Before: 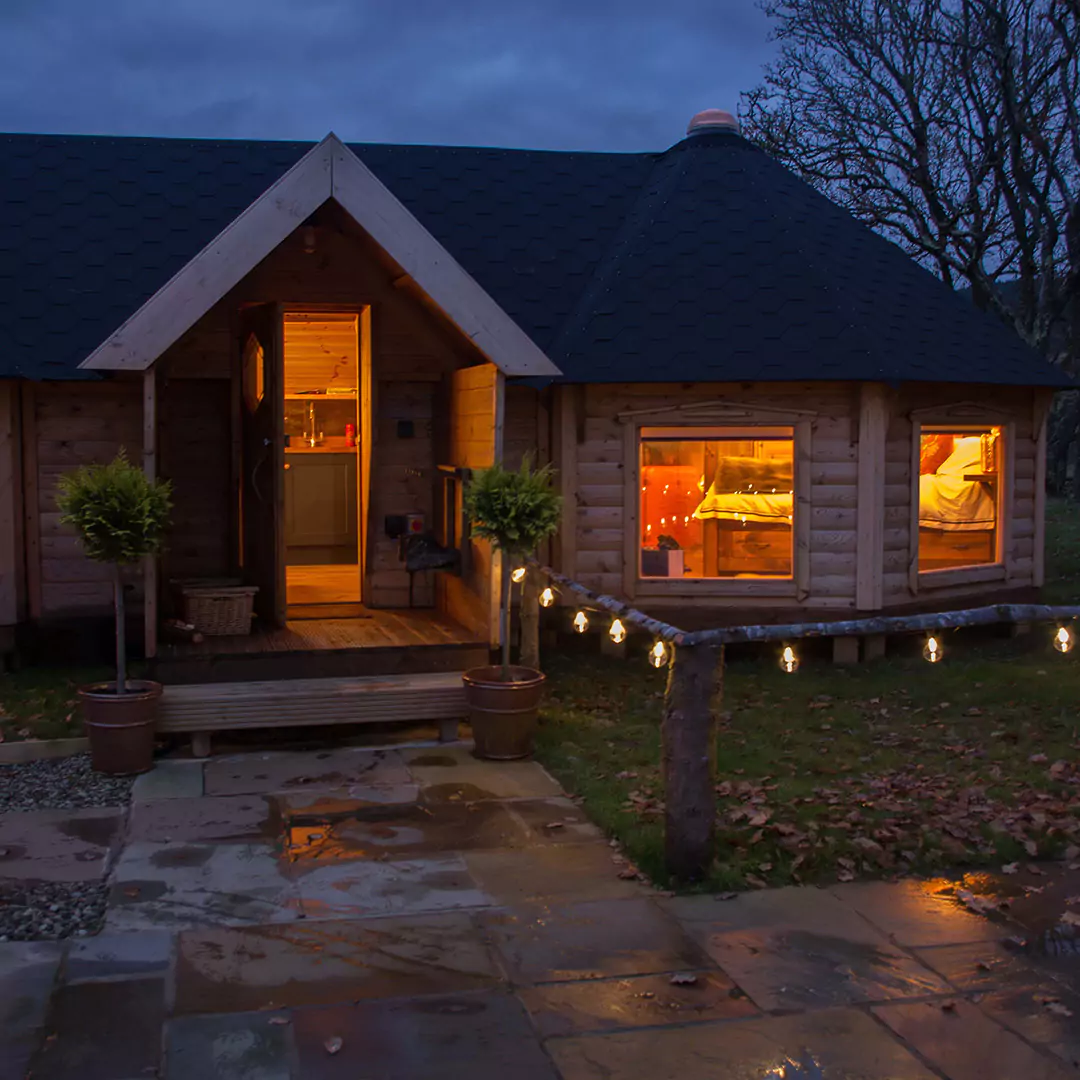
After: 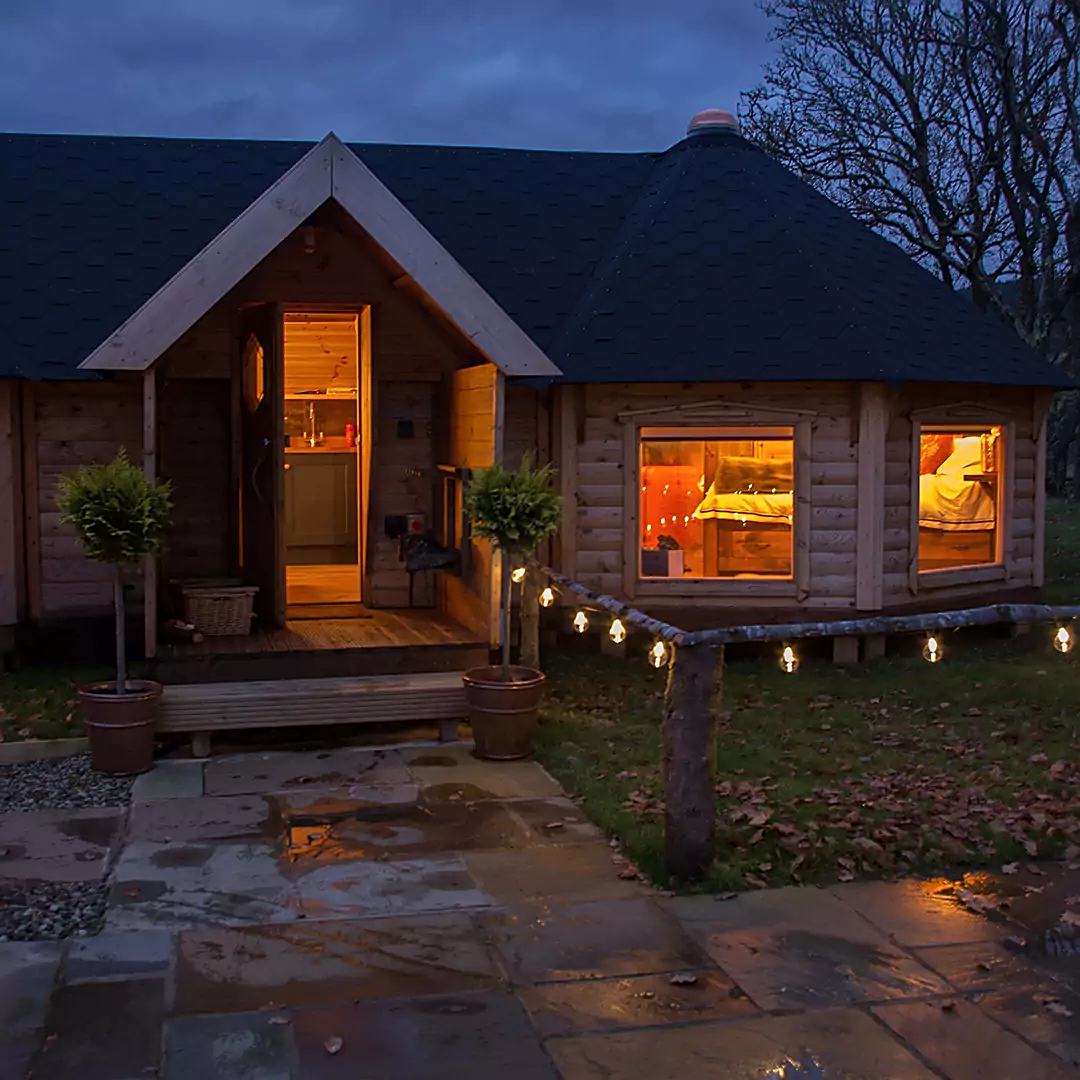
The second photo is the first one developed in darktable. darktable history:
local contrast: mode bilateral grid, contrast 10, coarseness 26, detail 115%, midtone range 0.2
sharpen: on, module defaults
color calibration: illuminant same as pipeline (D50), adaptation XYZ, x 0.347, y 0.358, temperature 5006.97 K
